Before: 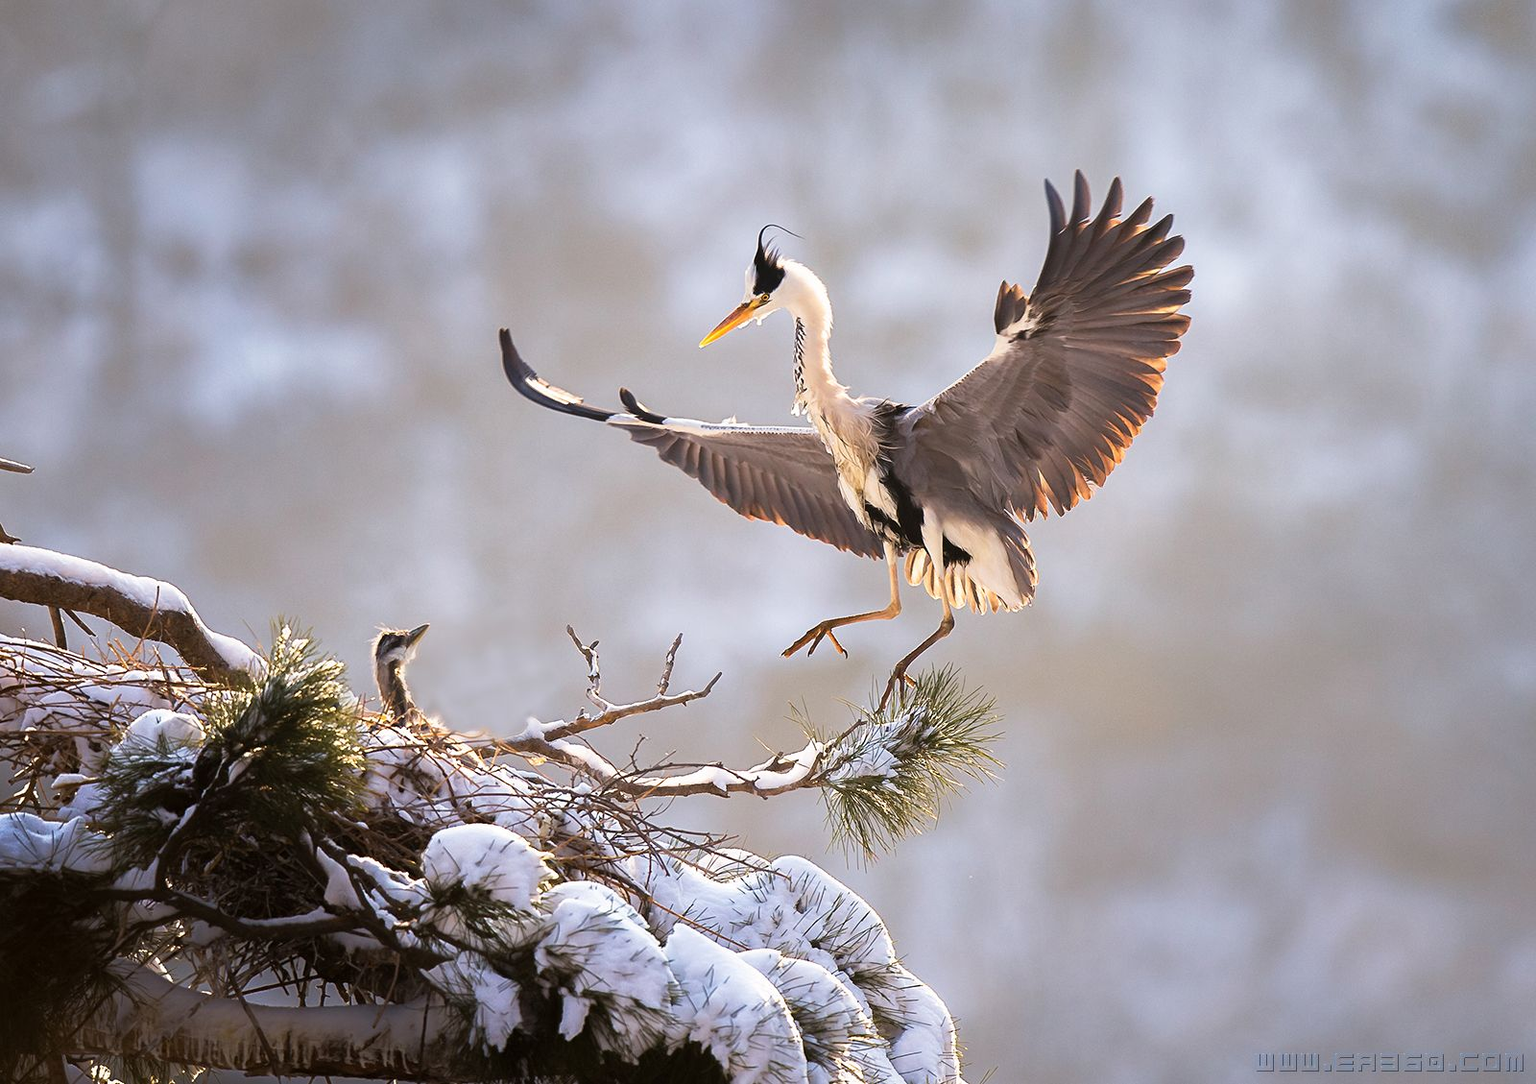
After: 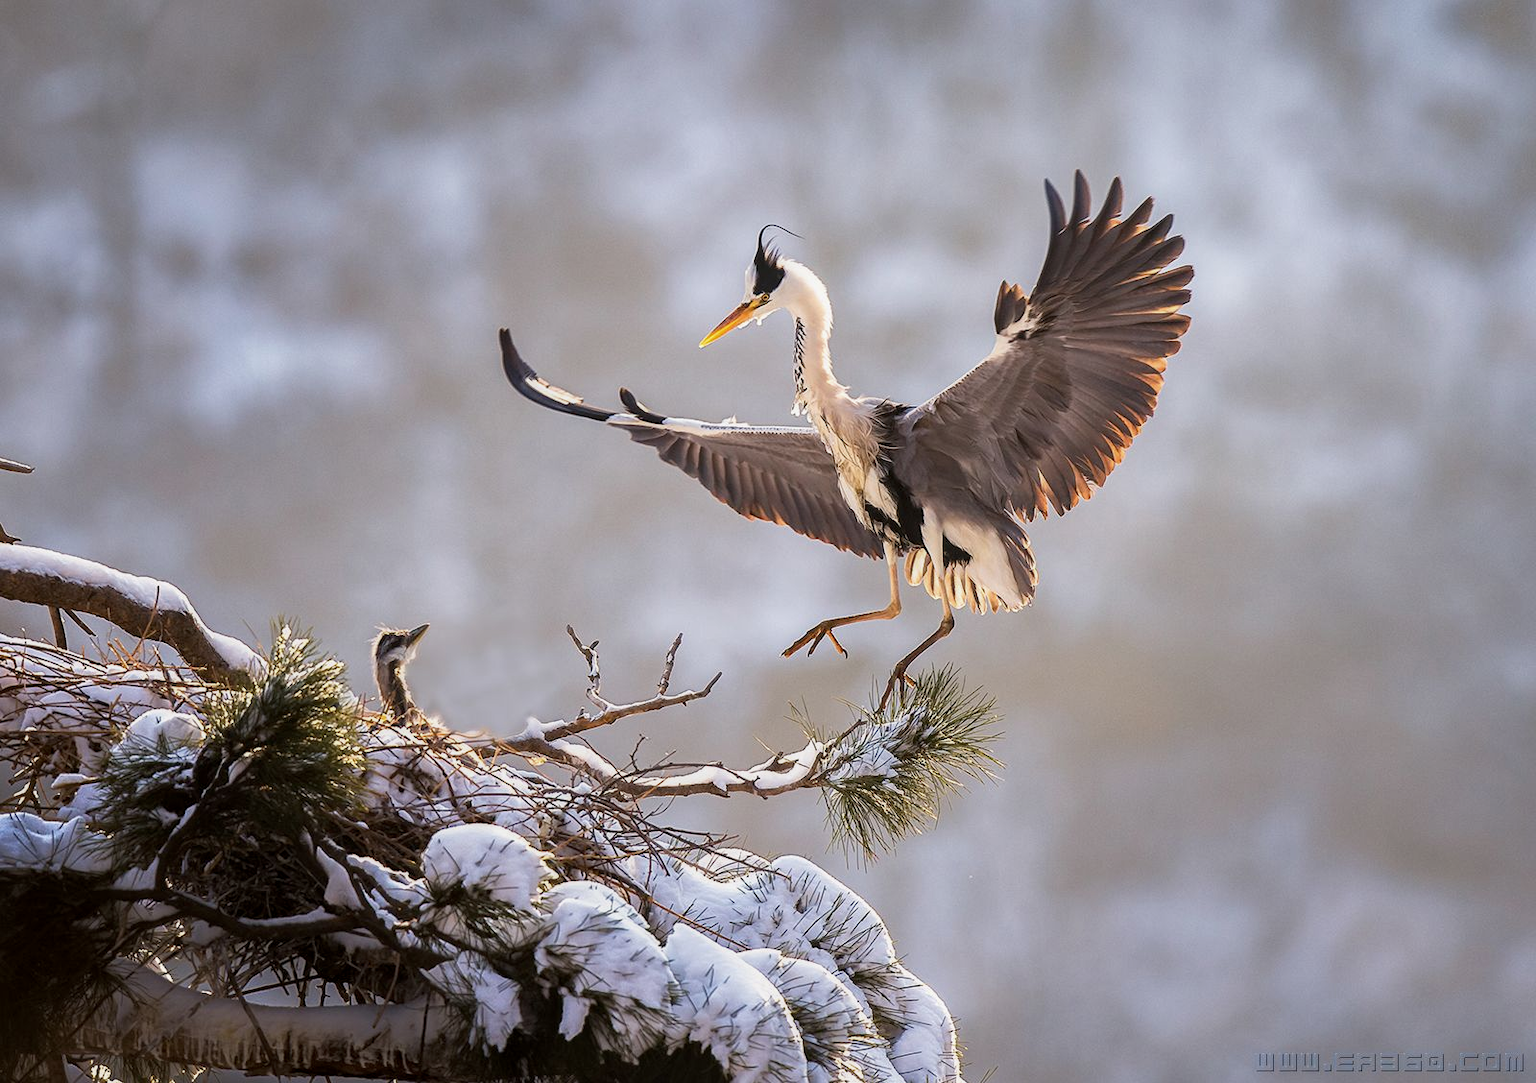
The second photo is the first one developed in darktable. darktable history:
local contrast: on, module defaults
exposure: exposure -0.26 EV, compensate highlight preservation false
